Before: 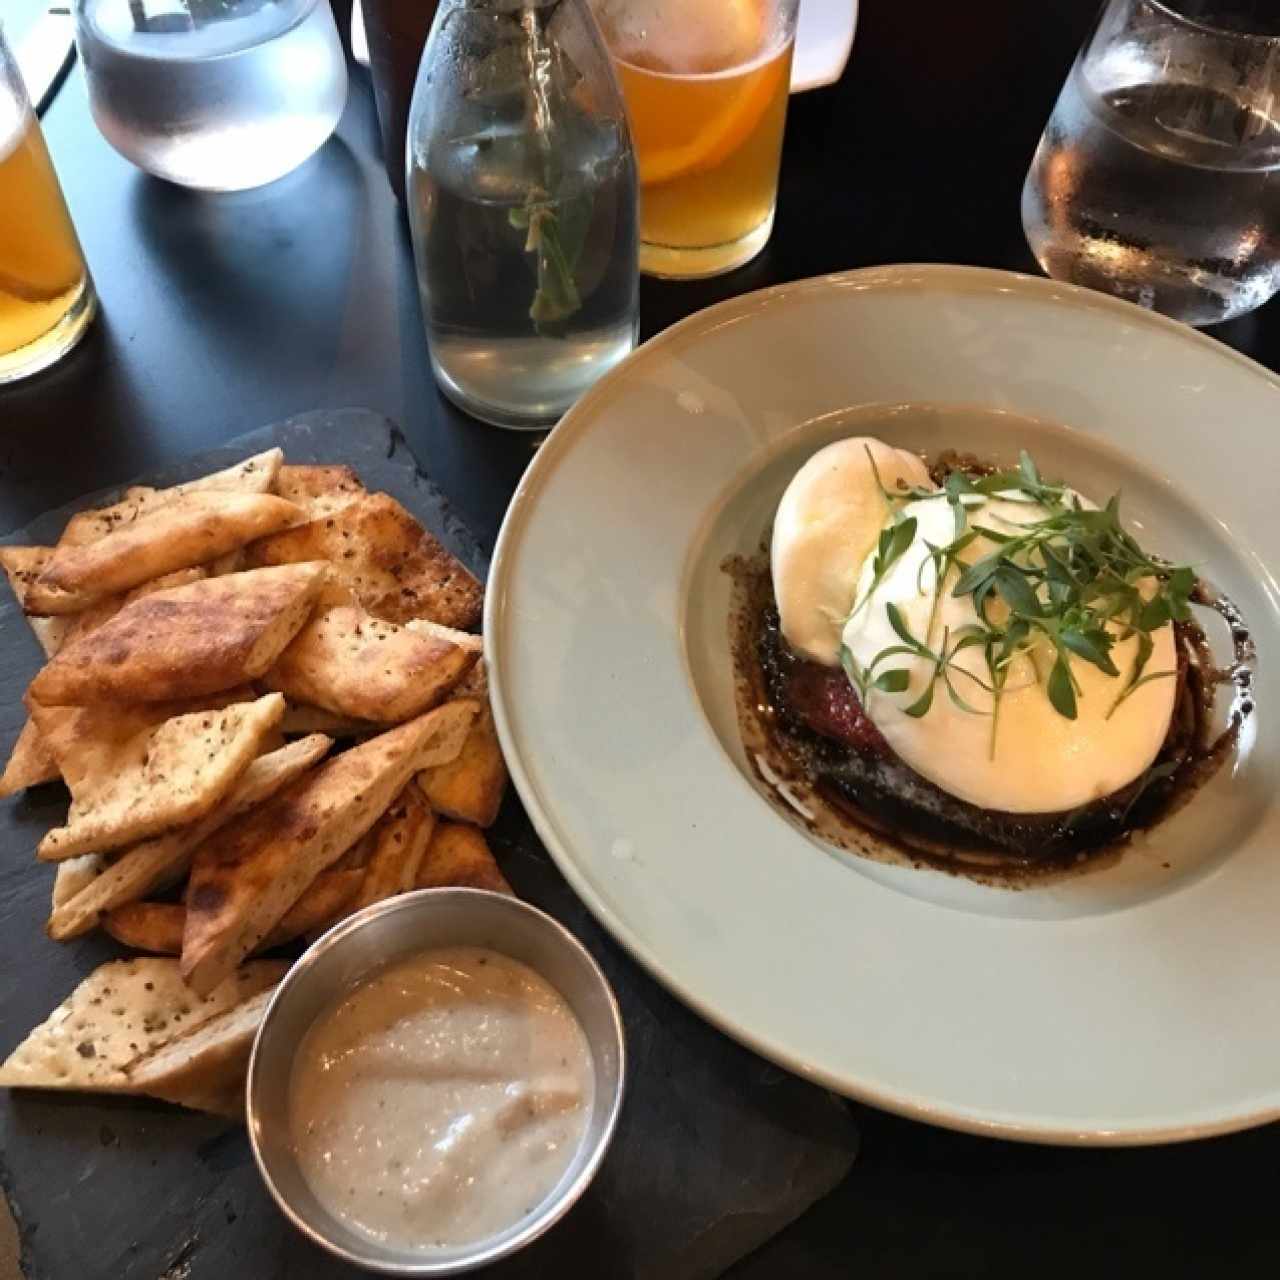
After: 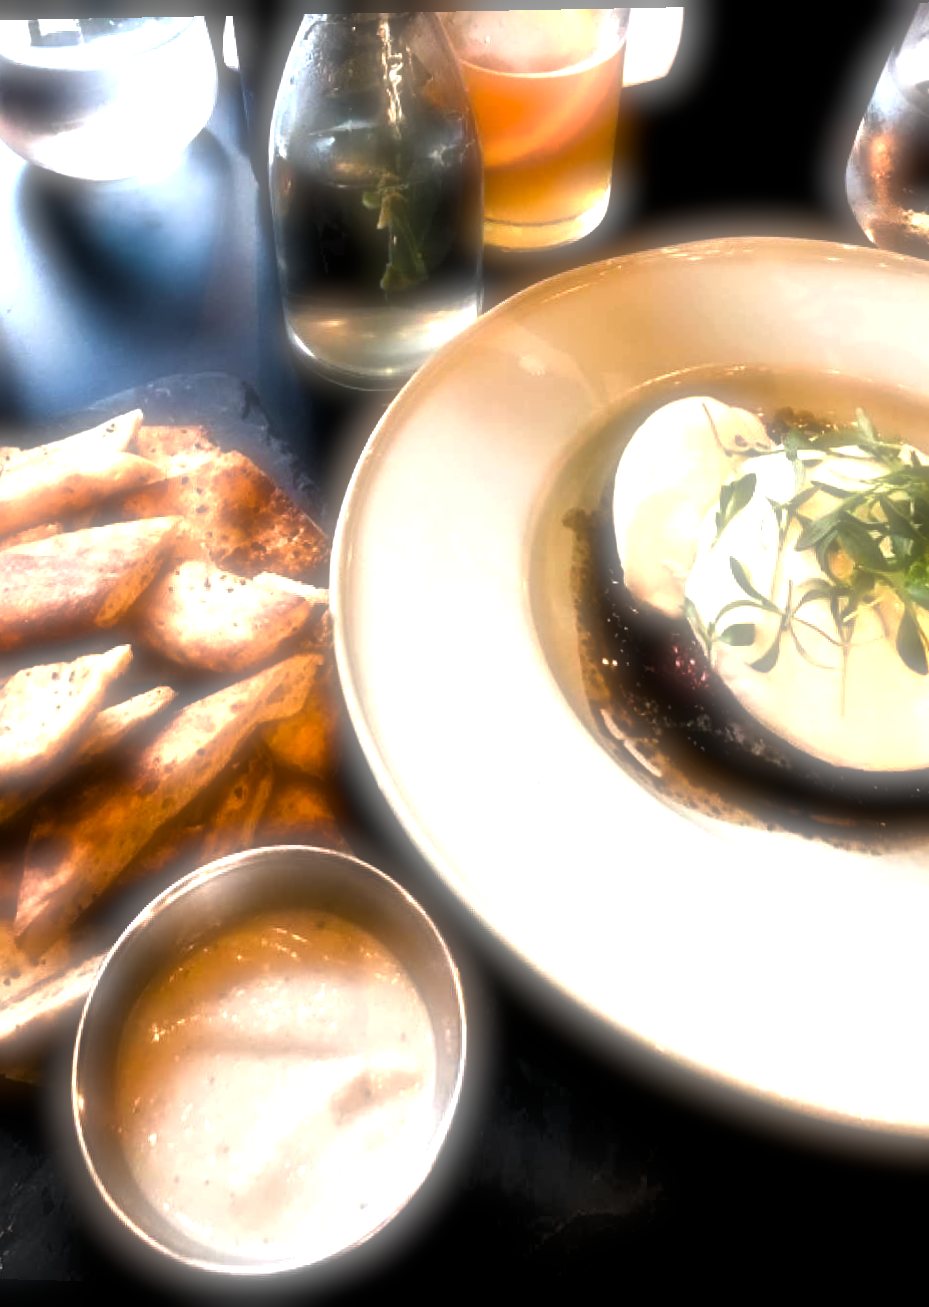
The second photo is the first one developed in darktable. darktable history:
crop and rotate: left 14.292%, right 19.041%
color balance rgb: shadows lift › chroma 4.21%, shadows lift › hue 252.22°, highlights gain › chroma 1.36%, highlights gain › hue 50.24°, perceptual saturation grading › mid-tones 6.33%, perceptual saturation grading › shadows 72.44%, perceptual brilliance grading › highlights 11.59%, contrast 5.05%
levels: levels [0.182, 0.542, 0.902]
exposure: black level correction 0, exposure 0.7 EV, compensate exposure bias true, compensate highlight preservation false
rotate and perspective: rotation 0.128°, lens shift (vertical) -0.181, lens shift (horizontal) -0.044, shear 0.001, automatic cropping off
soften: on, module defaults
